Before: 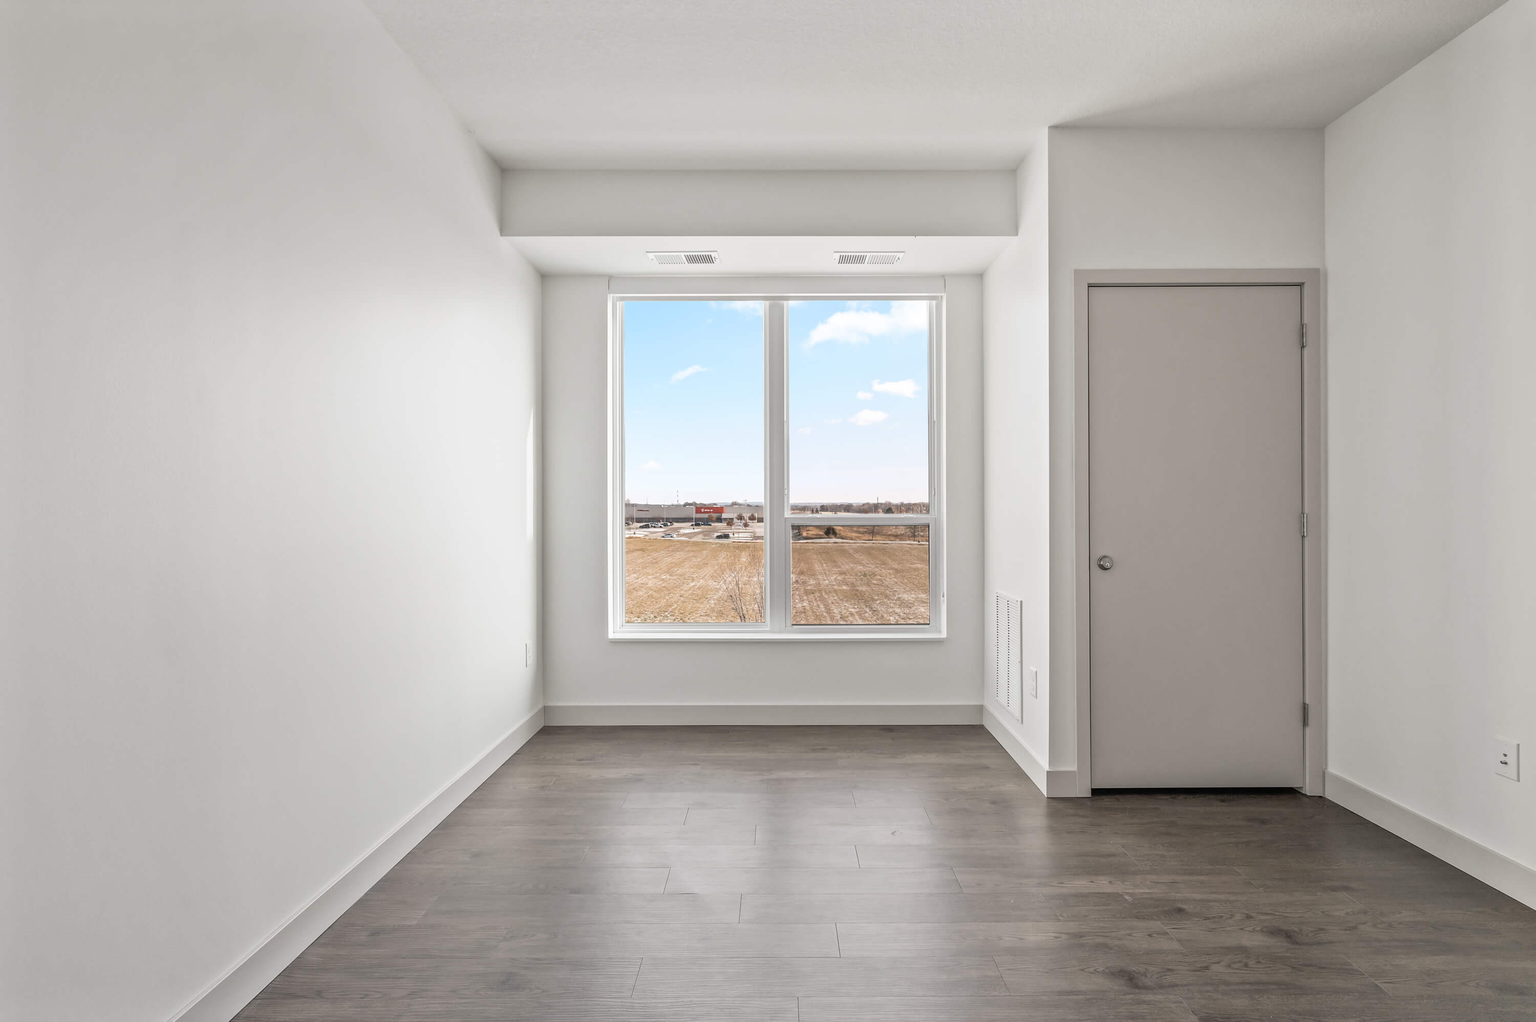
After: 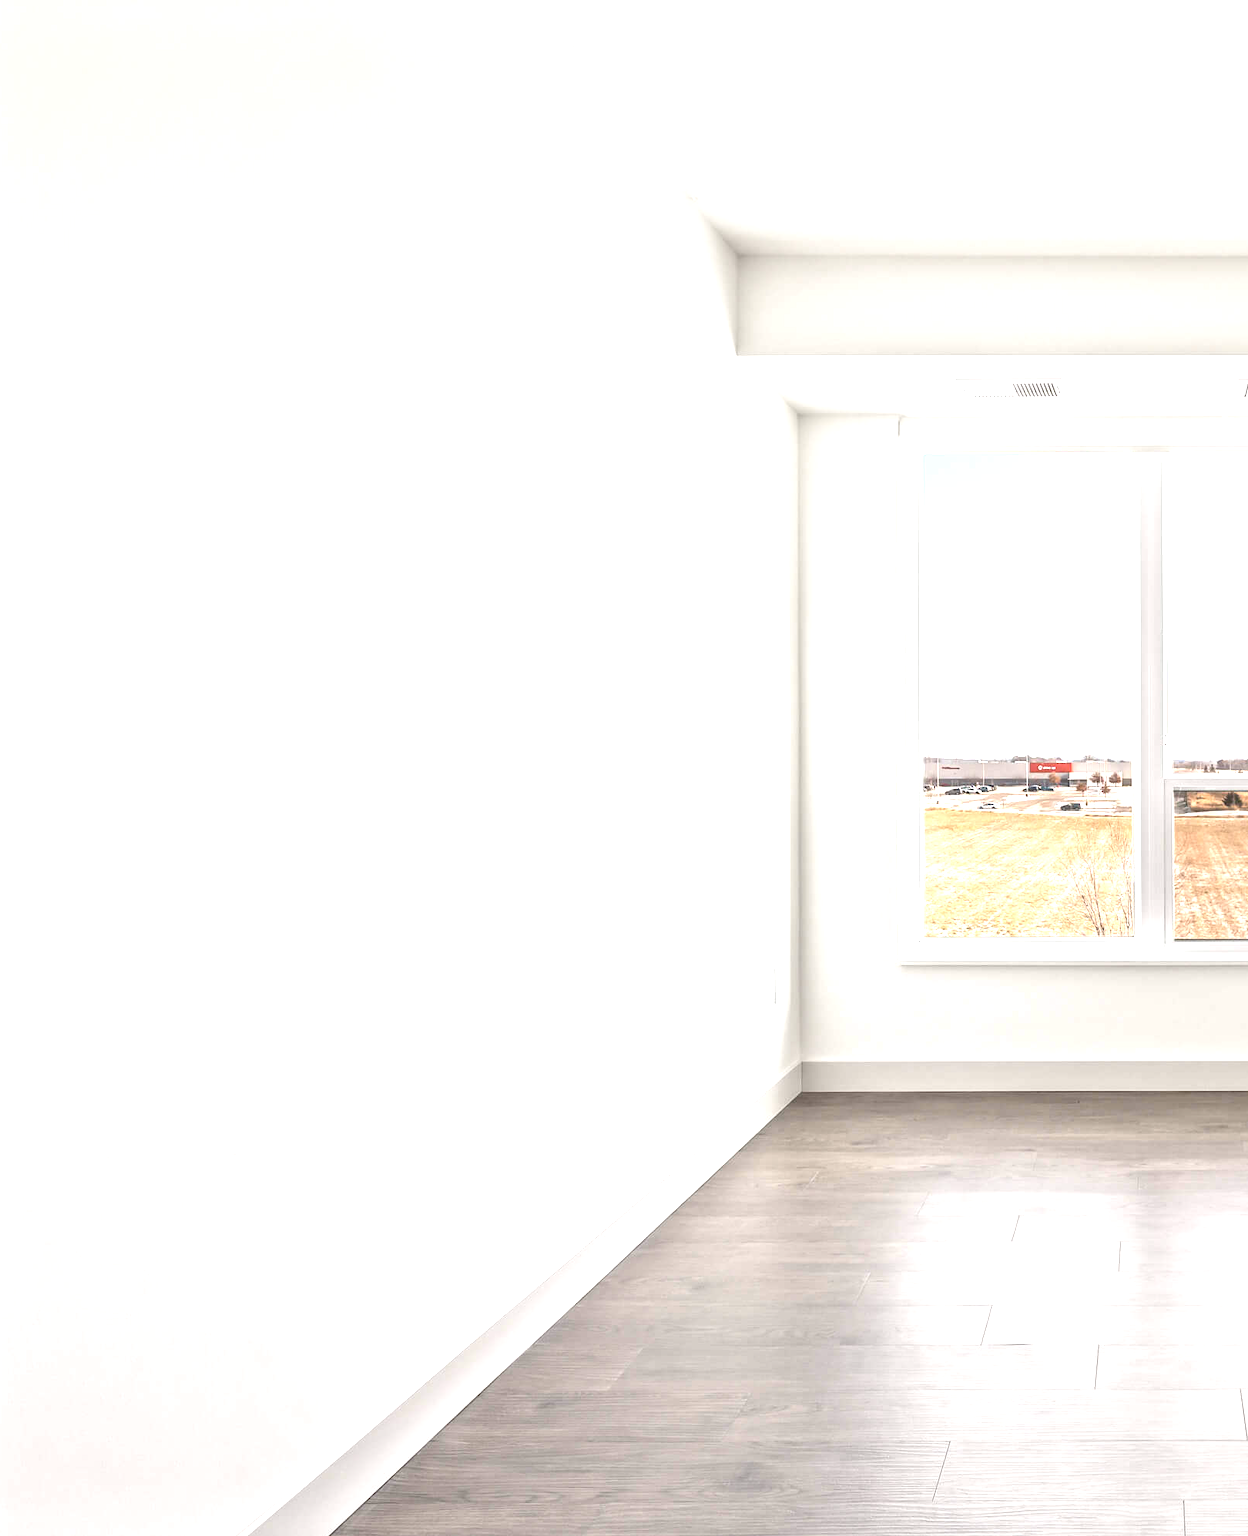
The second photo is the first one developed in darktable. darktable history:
crop: left 0.766%, right 45.179%, bottom 0.092%
exposure: black level correction 0, exposure 1.2 EV, compensate highlight preservation false
contrast brightness saturation: contrast 0.036, saturation 0.152
